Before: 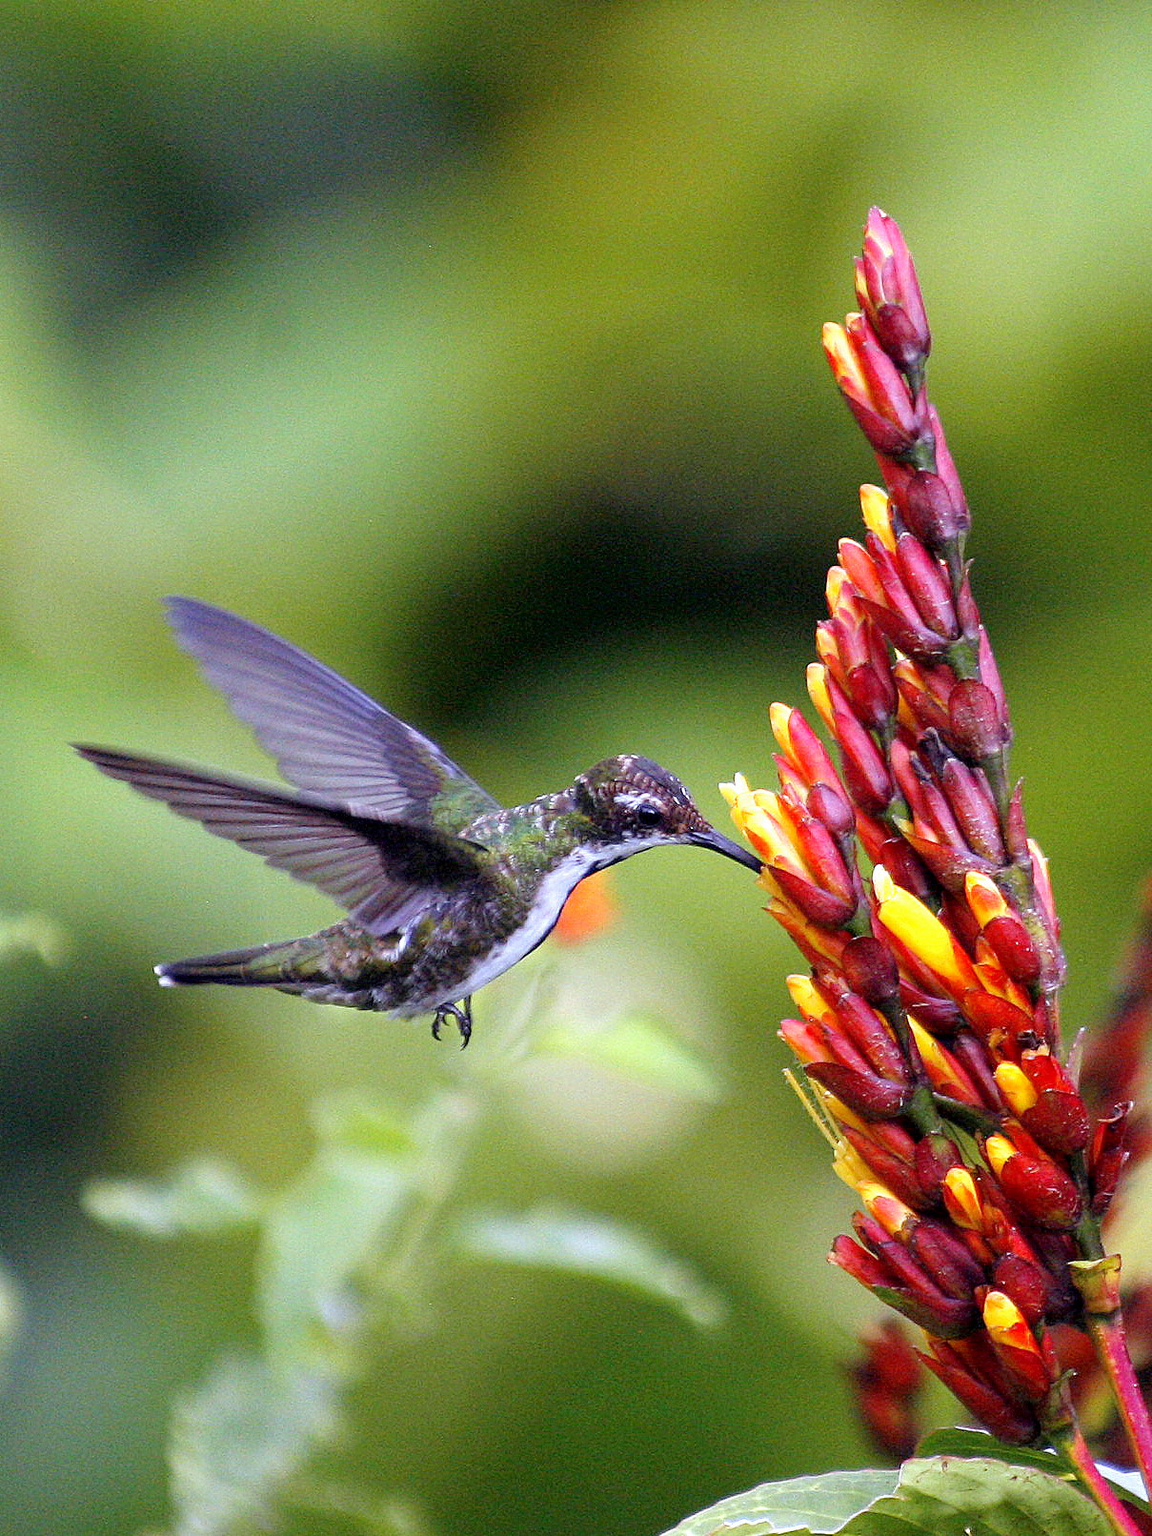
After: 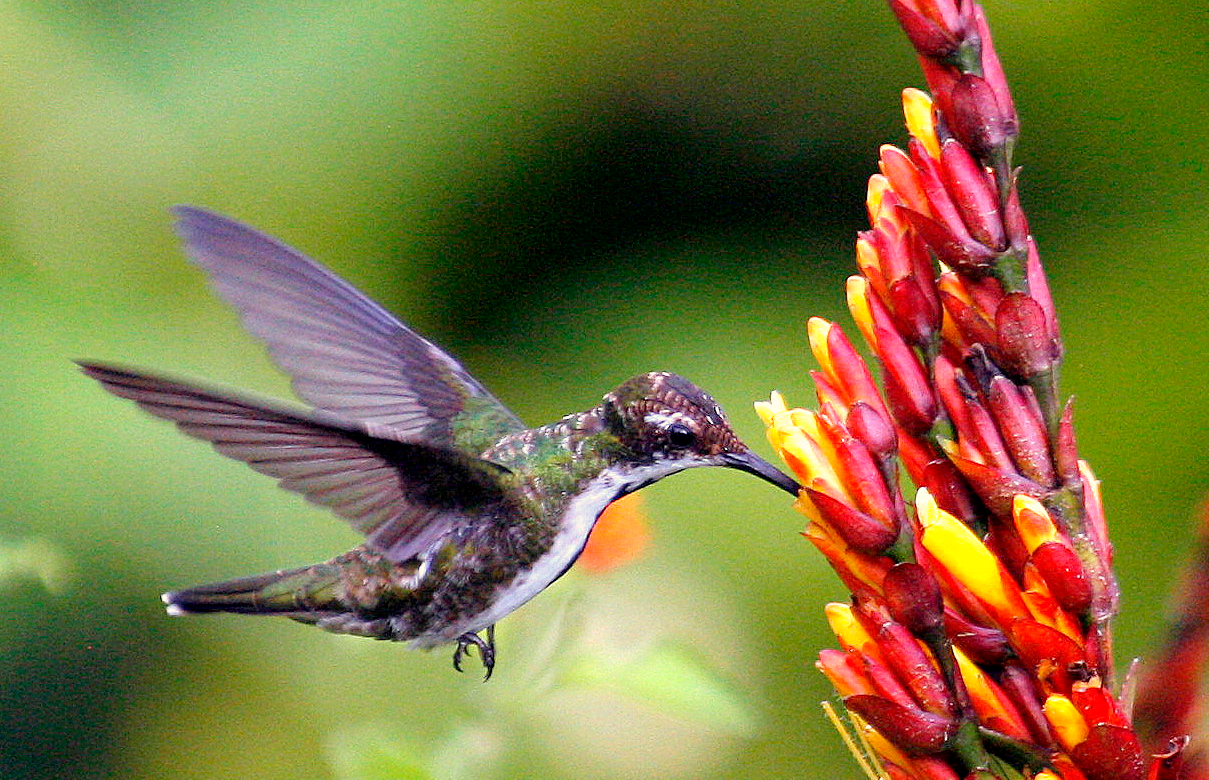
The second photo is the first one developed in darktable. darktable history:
crop and rotate: top 26.056%, bottom 25.543%
white balance: red 1.045, blue 0.932
